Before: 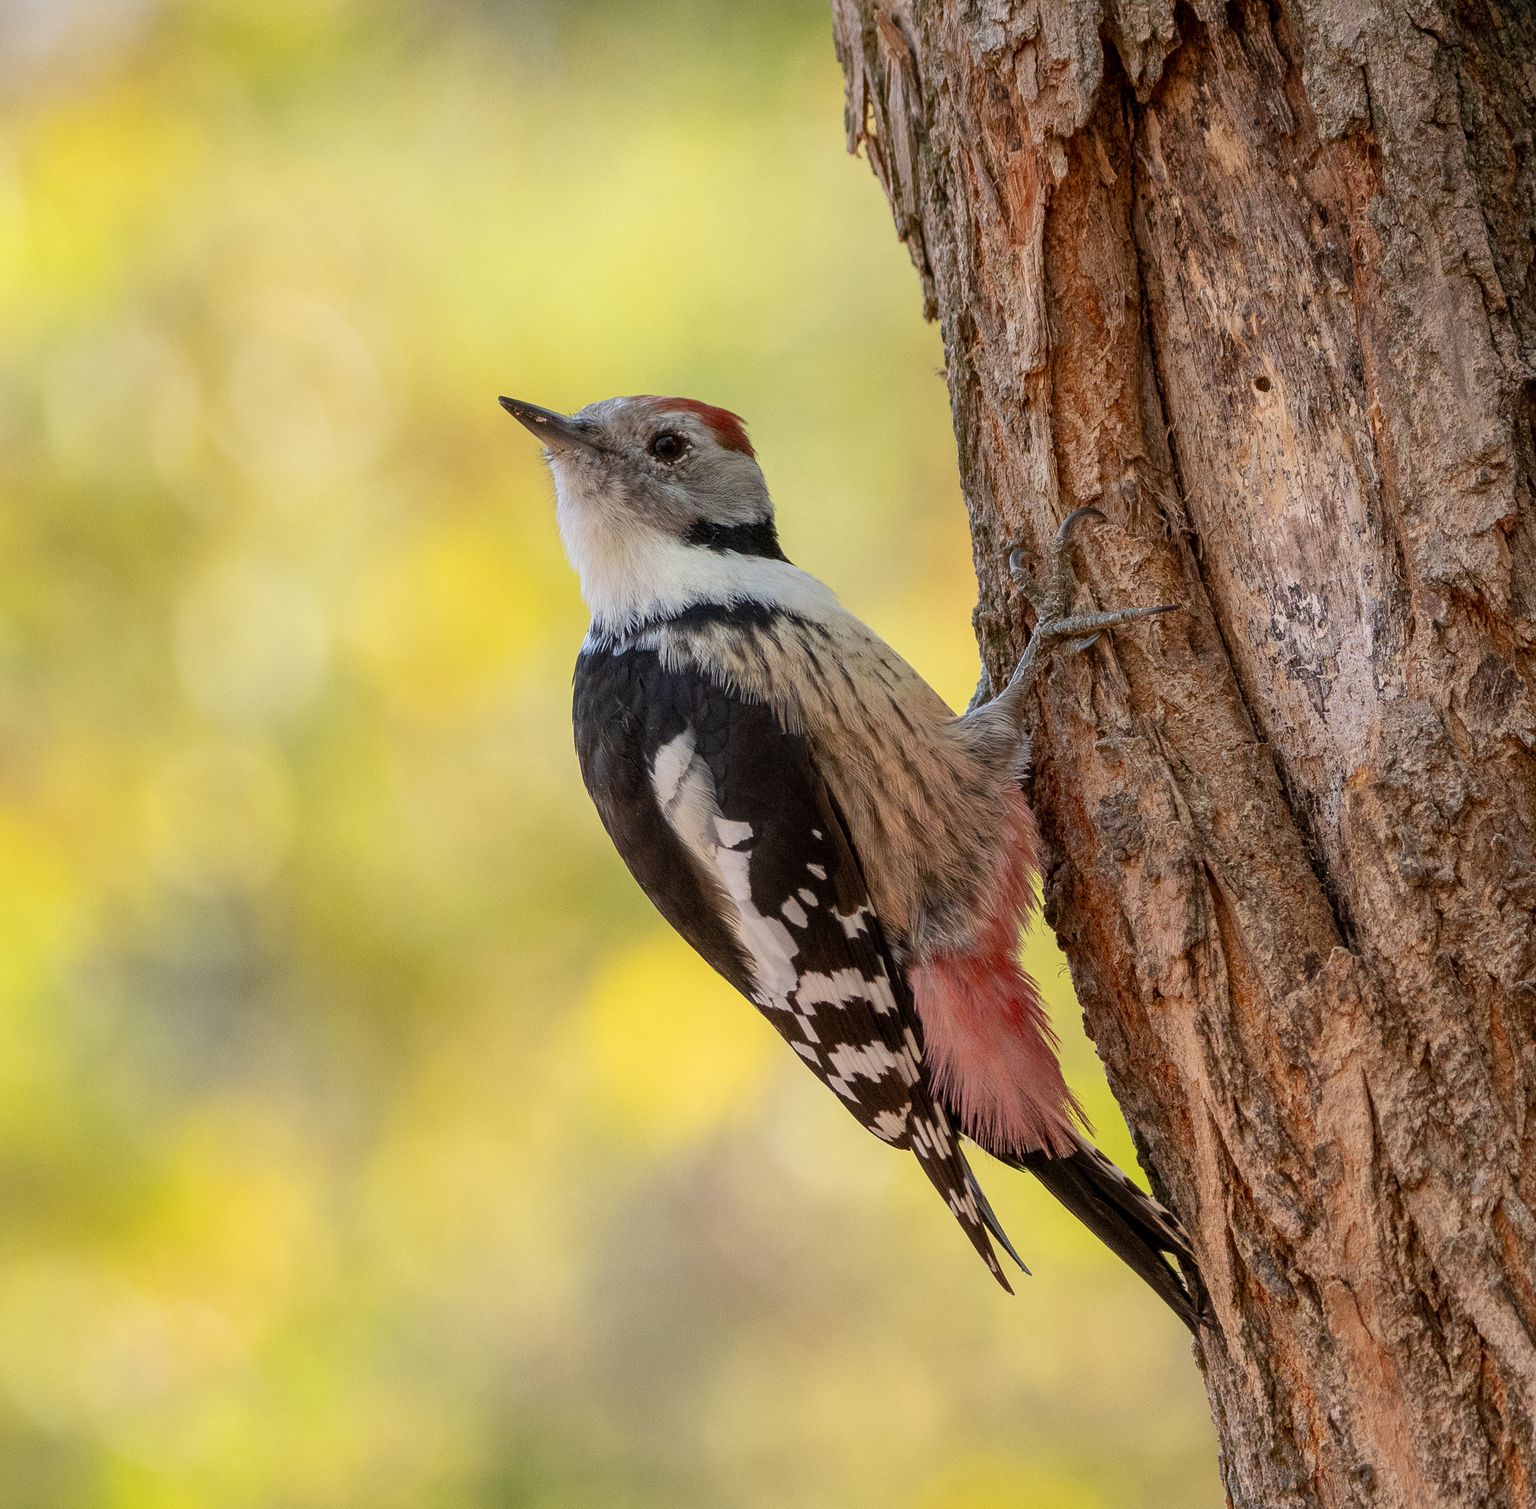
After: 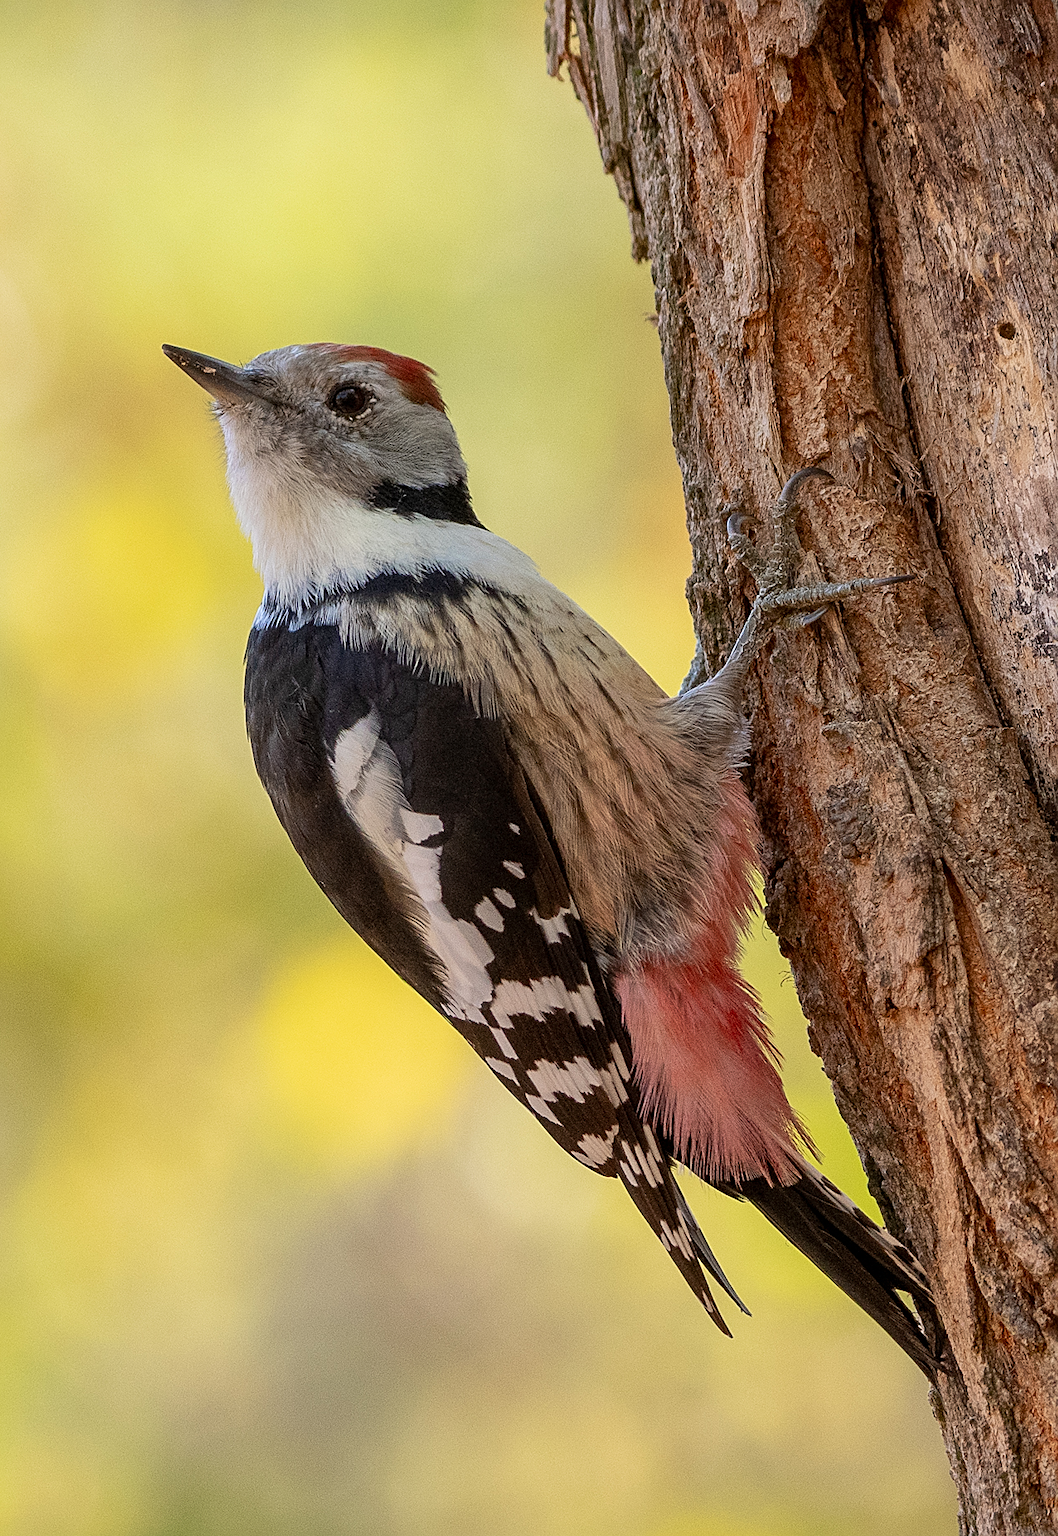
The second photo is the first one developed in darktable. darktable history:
sharpen: on, module defaults
crop and rotate: left 22.918%, top 5.629%, right 14.711%, bottom 2.247%
color zones: curves: ch1 [(0.25, 0.5) (0.747, 0.71)]
